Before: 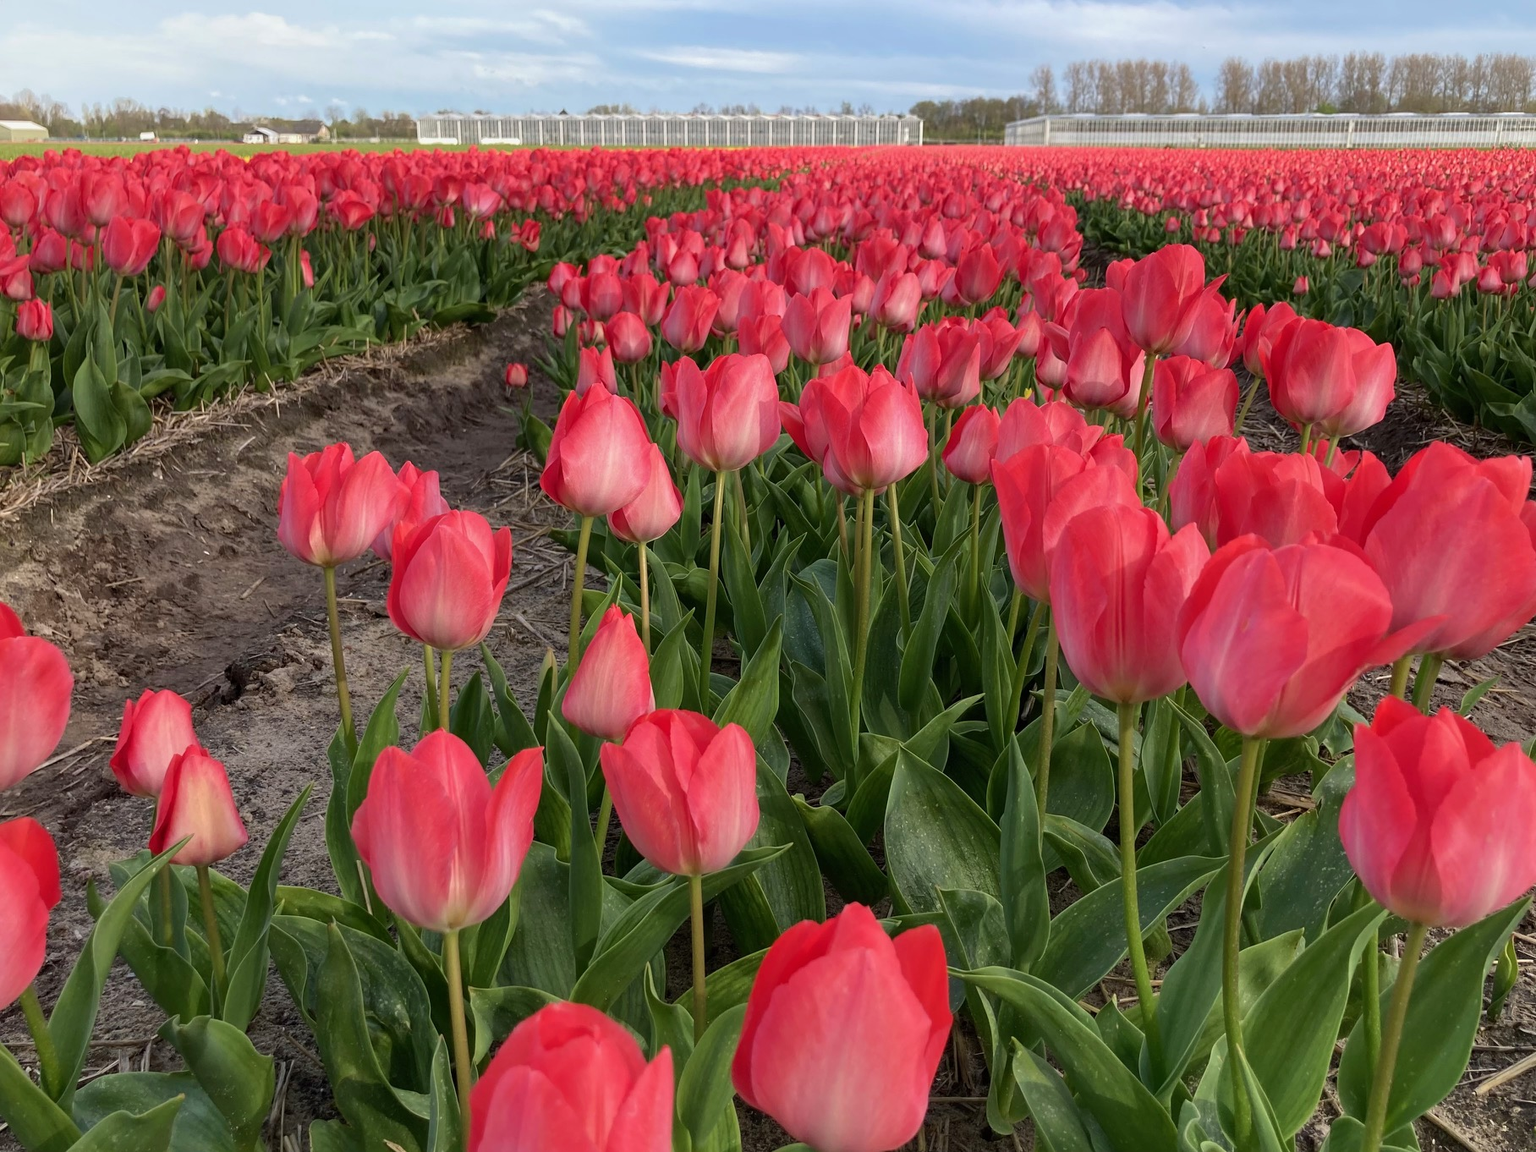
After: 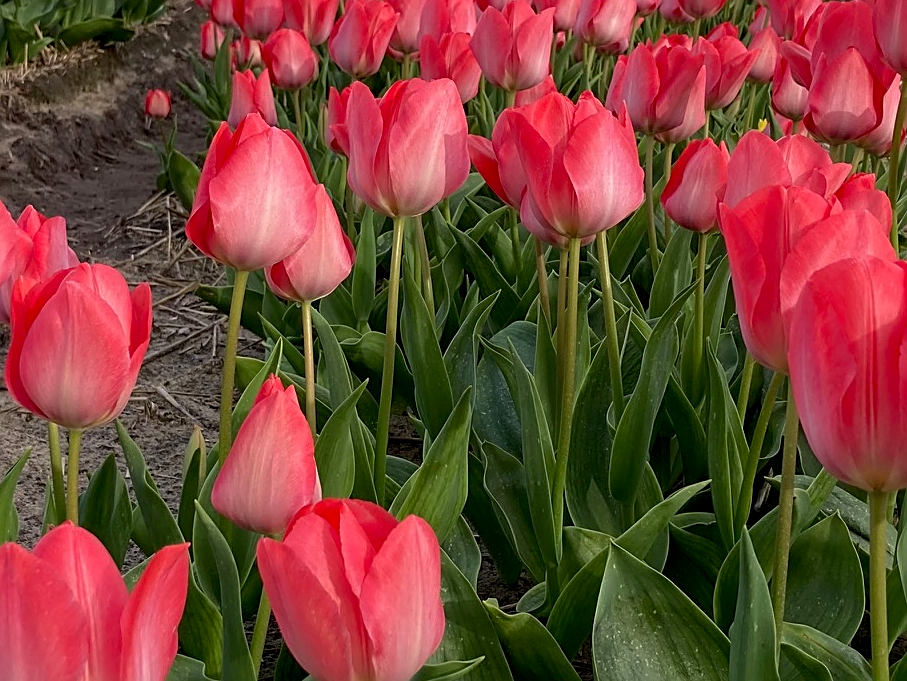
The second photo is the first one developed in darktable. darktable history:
crop: left 25%, top 25%, right 25%, bottom 25%
sharpen: amount 0.575
